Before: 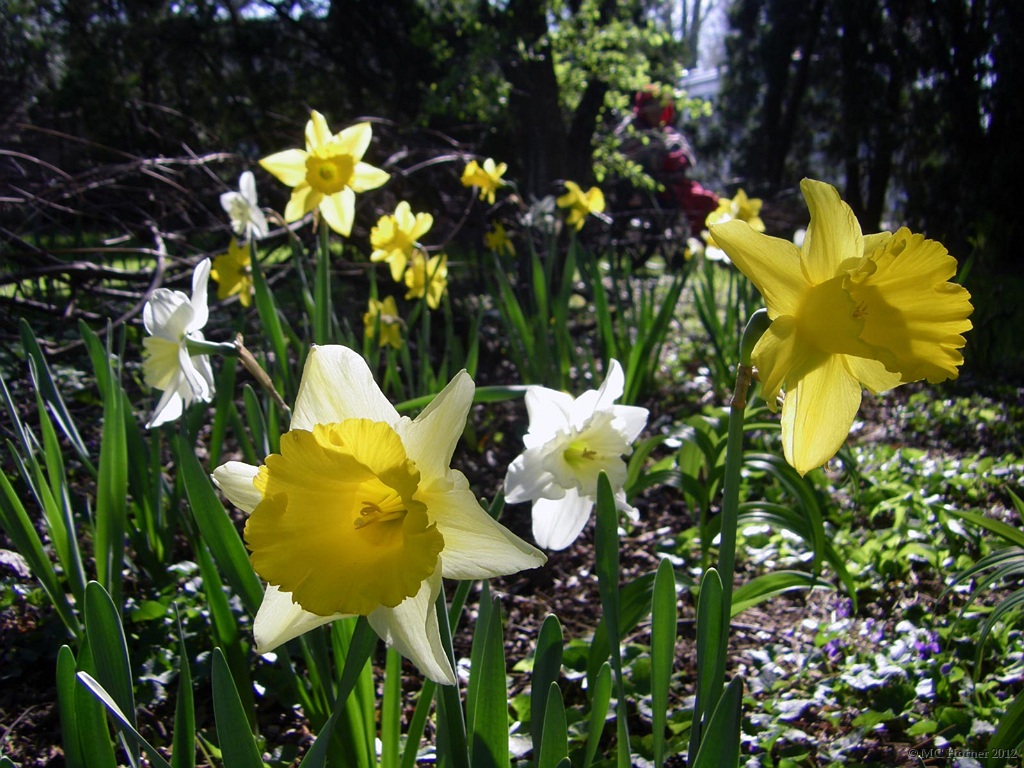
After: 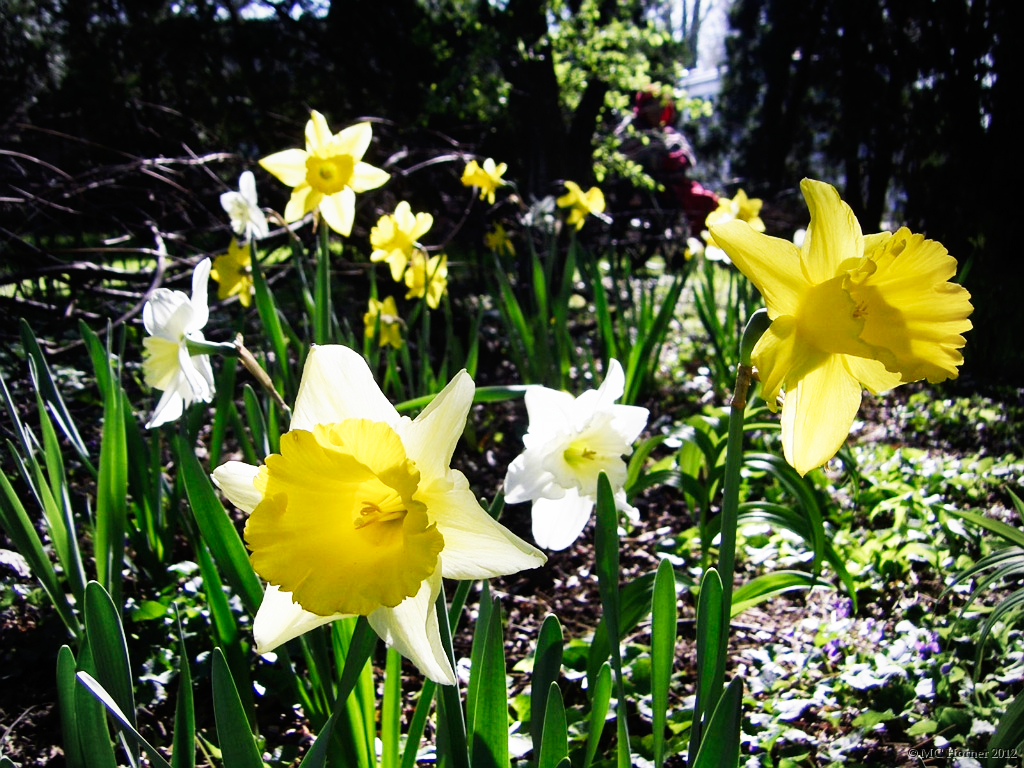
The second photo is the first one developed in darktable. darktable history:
base curve: curves: ch0 [(0, 0) (0.007, 0.004) (0.027, 0.03) (0.046, 0.07) (0.207, 0.54) (0.442, 0.872) (0.673, 0.972) (1, 1)], preserve colors none
contrast brightness saturation: saturation -0.1
vignetting: brightness -0.167
graduated density: rotation -0.352°, offset 57.64
